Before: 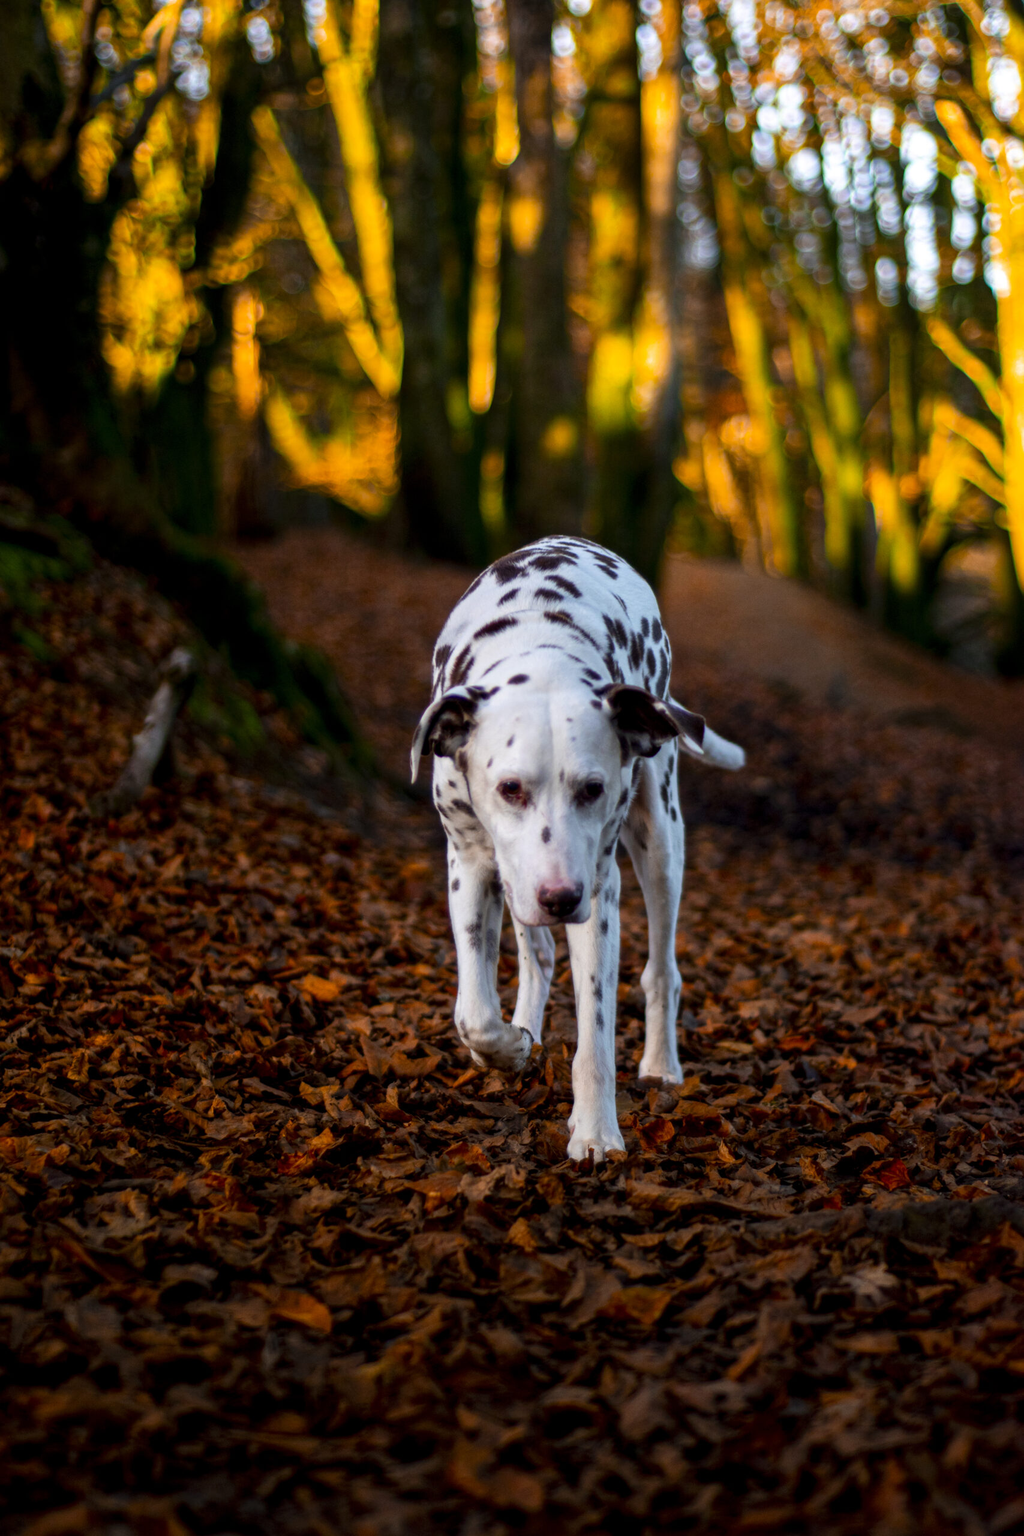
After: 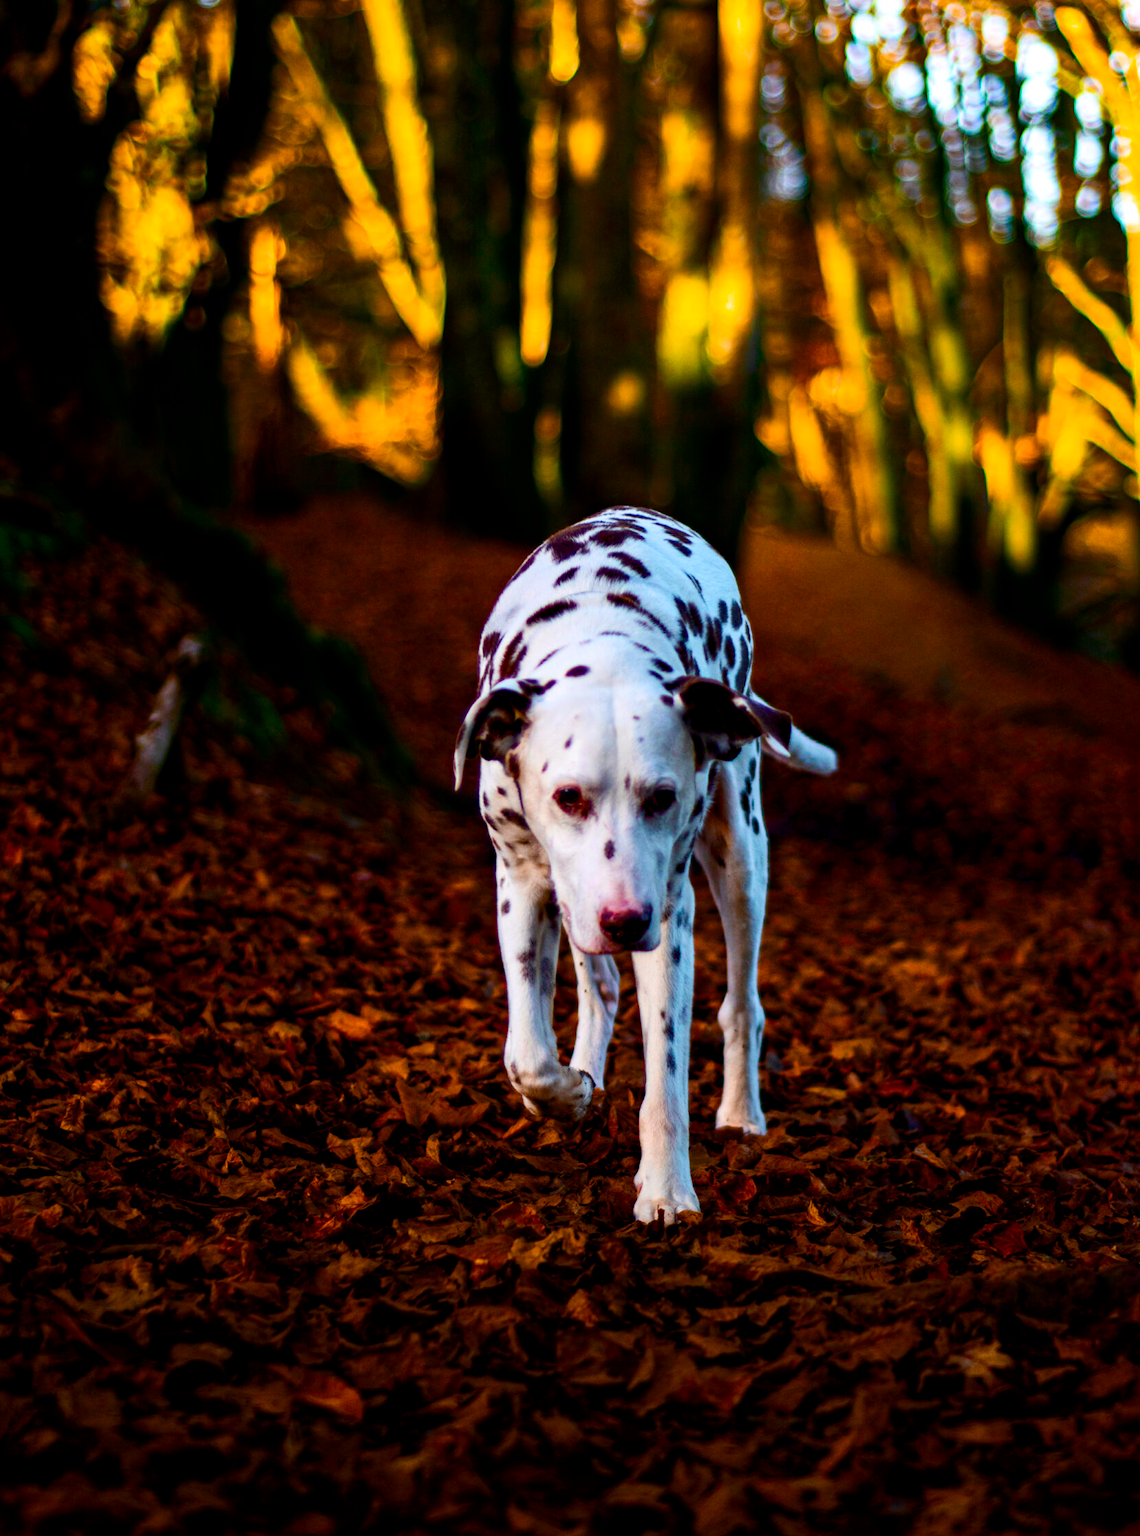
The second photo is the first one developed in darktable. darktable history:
contrast brightness saturation: contrast 0.22
crop: left 1.507%, top 6.147%, right 1.379%, bottom 6.637%
color balance rgb: perceptual saturation grading › global saturation 20%, perceptual saturation grading › highlights -25%, perceptual saturation grading › shadows 50.52%, global vibrance 40.24%
haze removal: compatibility mode true, adaptive false
